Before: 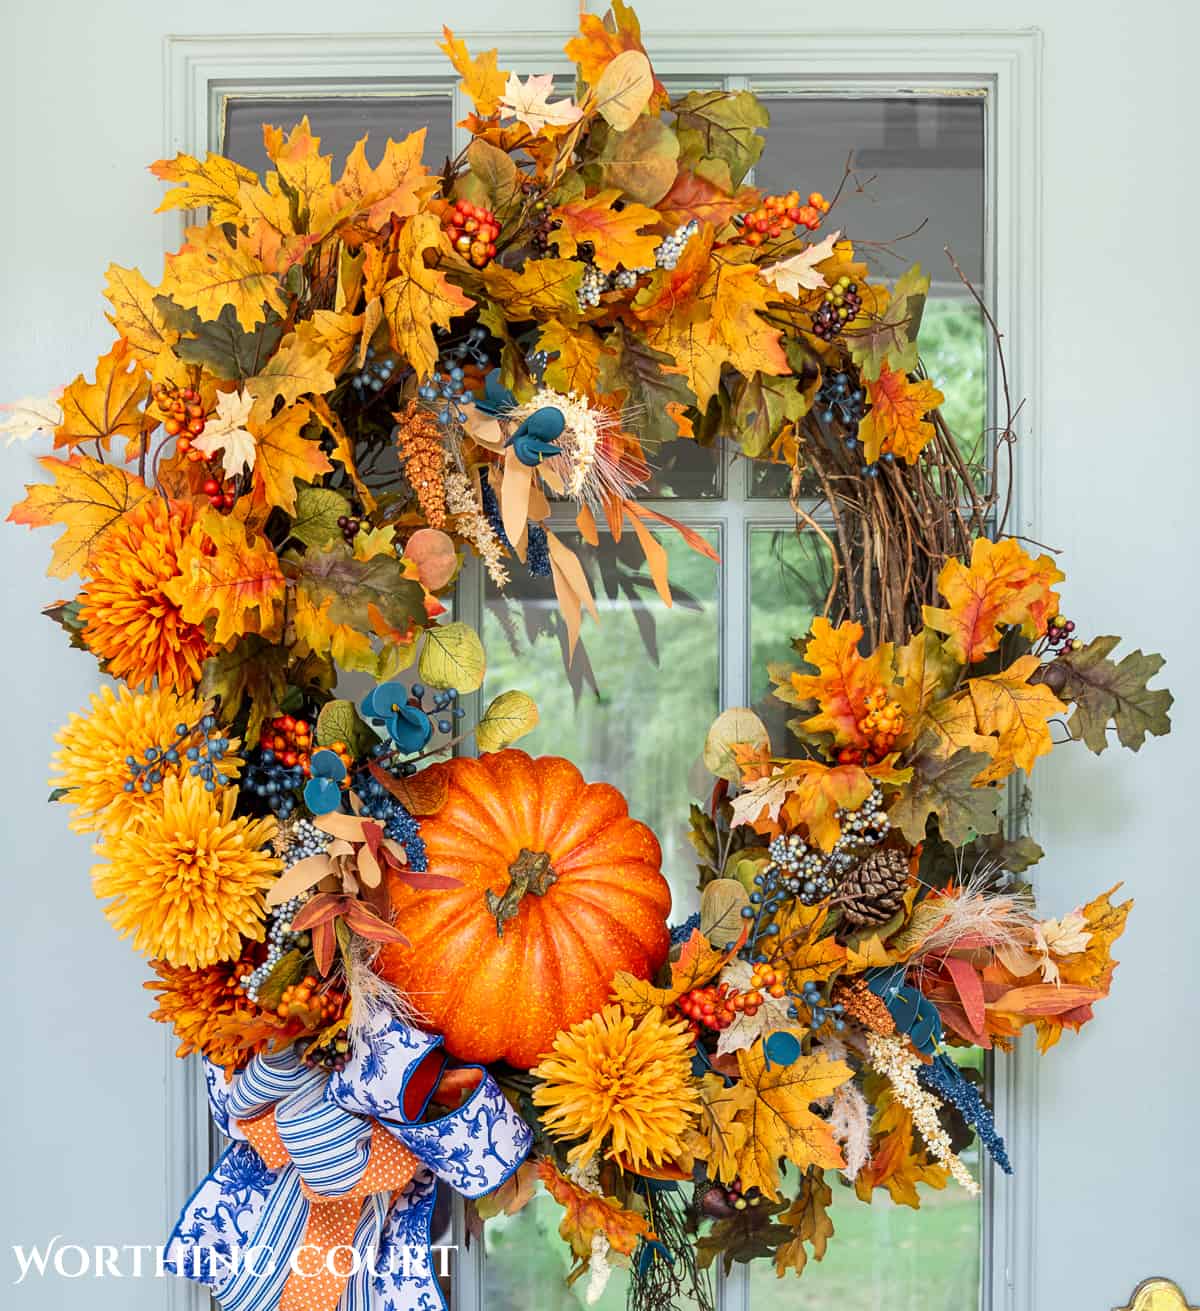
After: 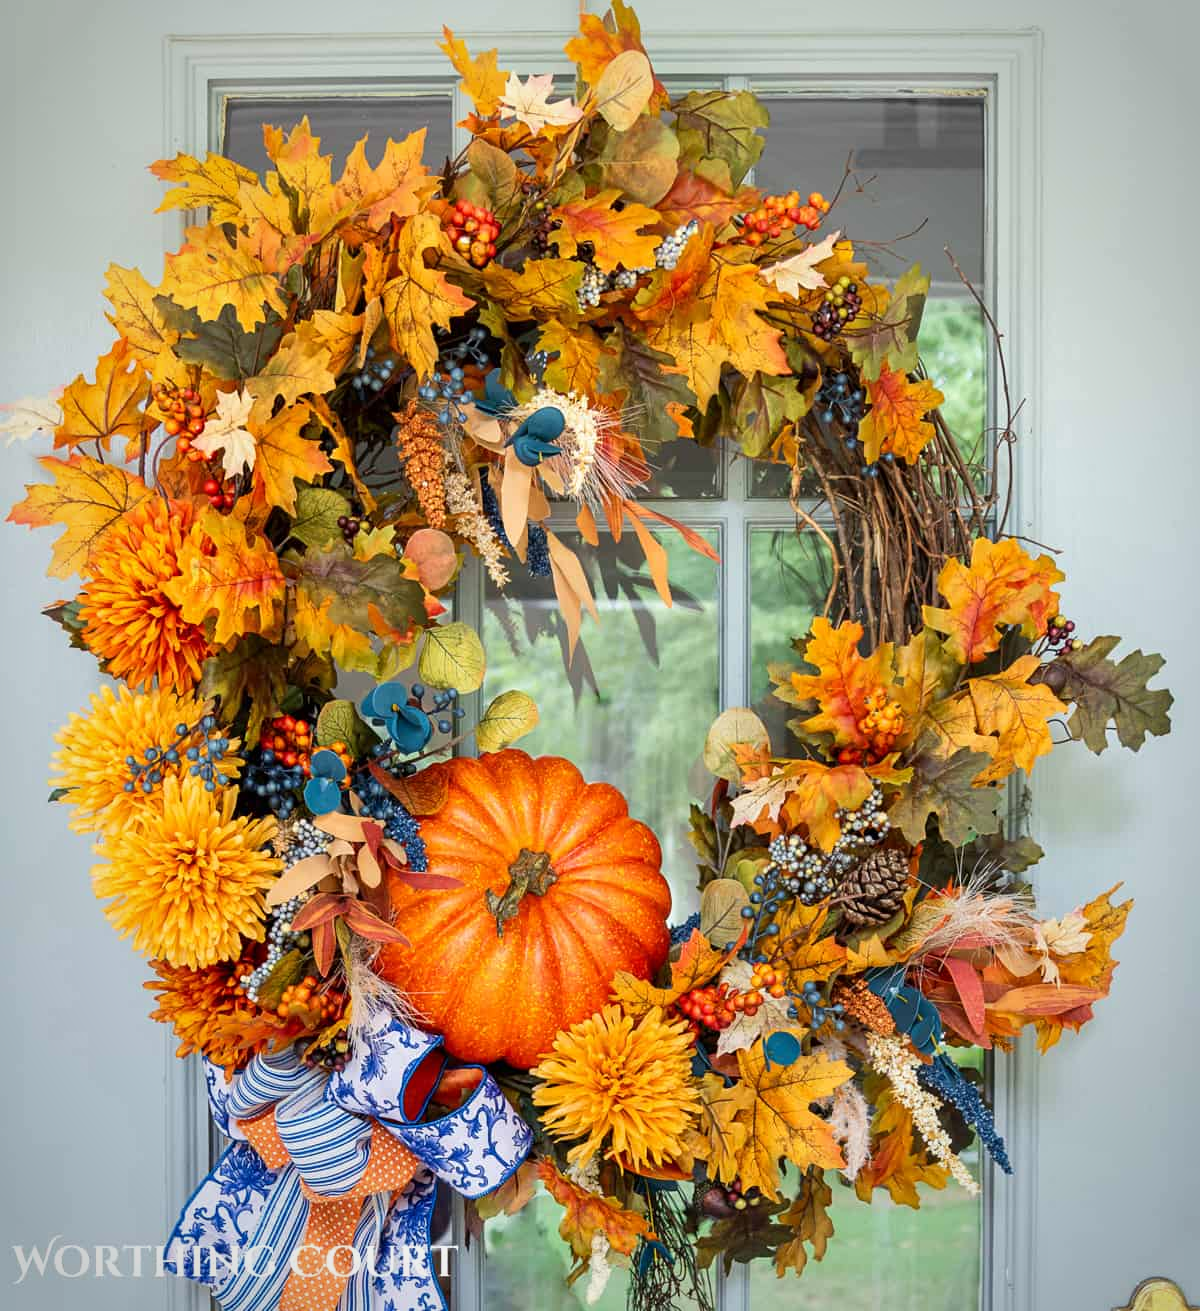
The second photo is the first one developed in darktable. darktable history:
vignetting: brightness -0.395, saturation 0.007, automatic ratio true
